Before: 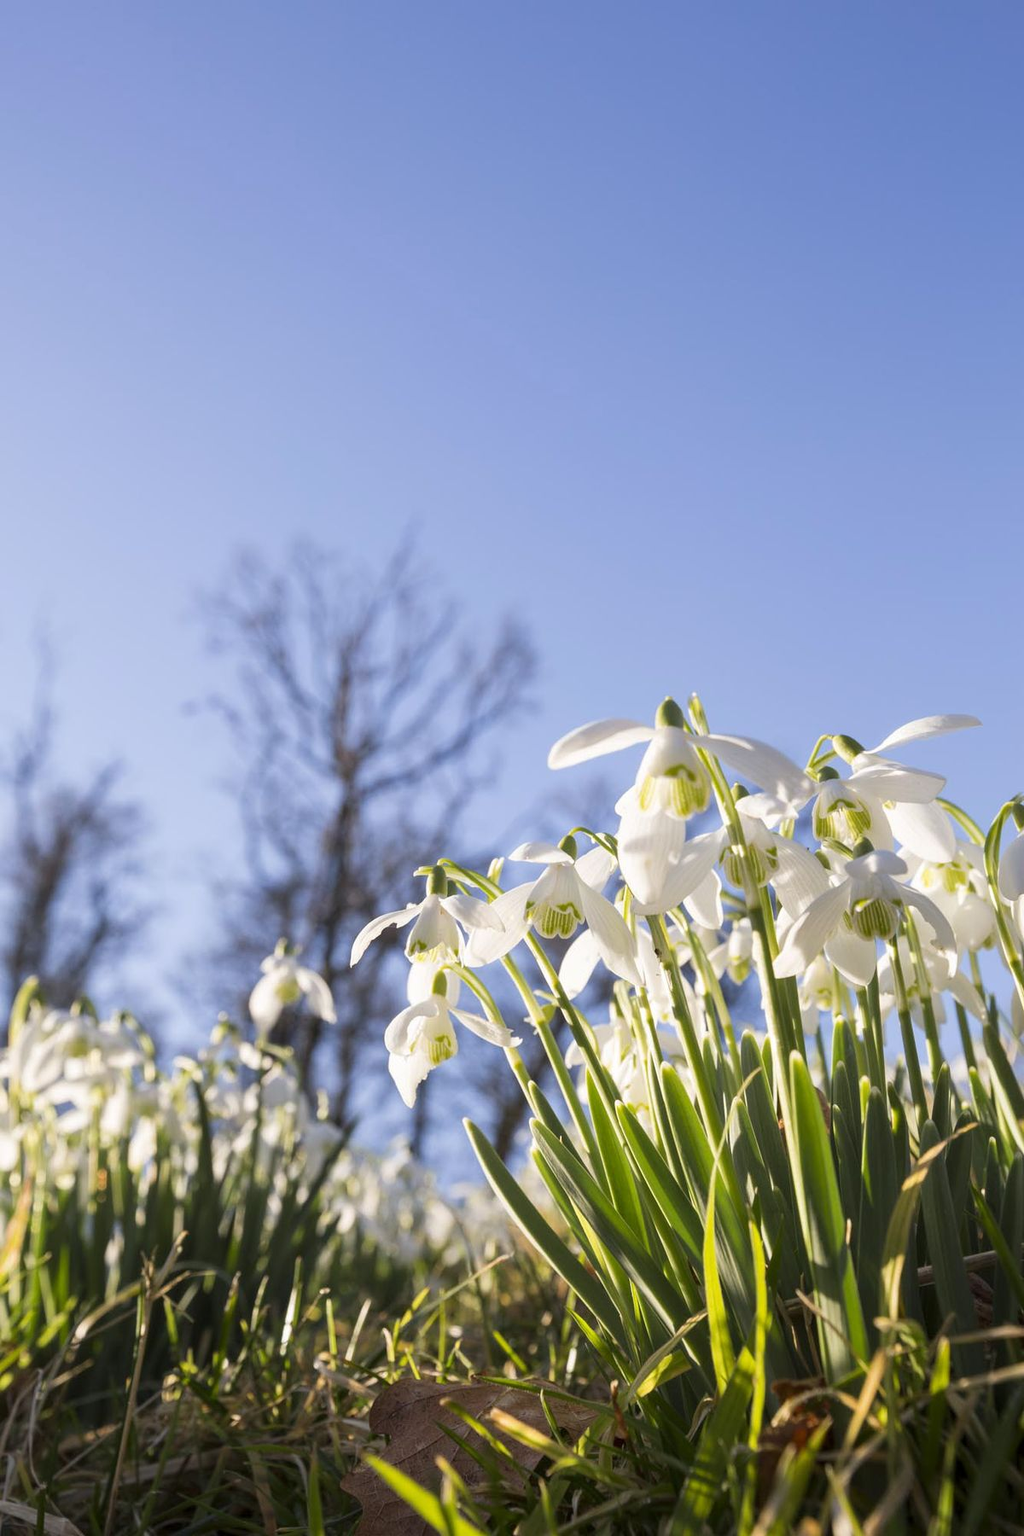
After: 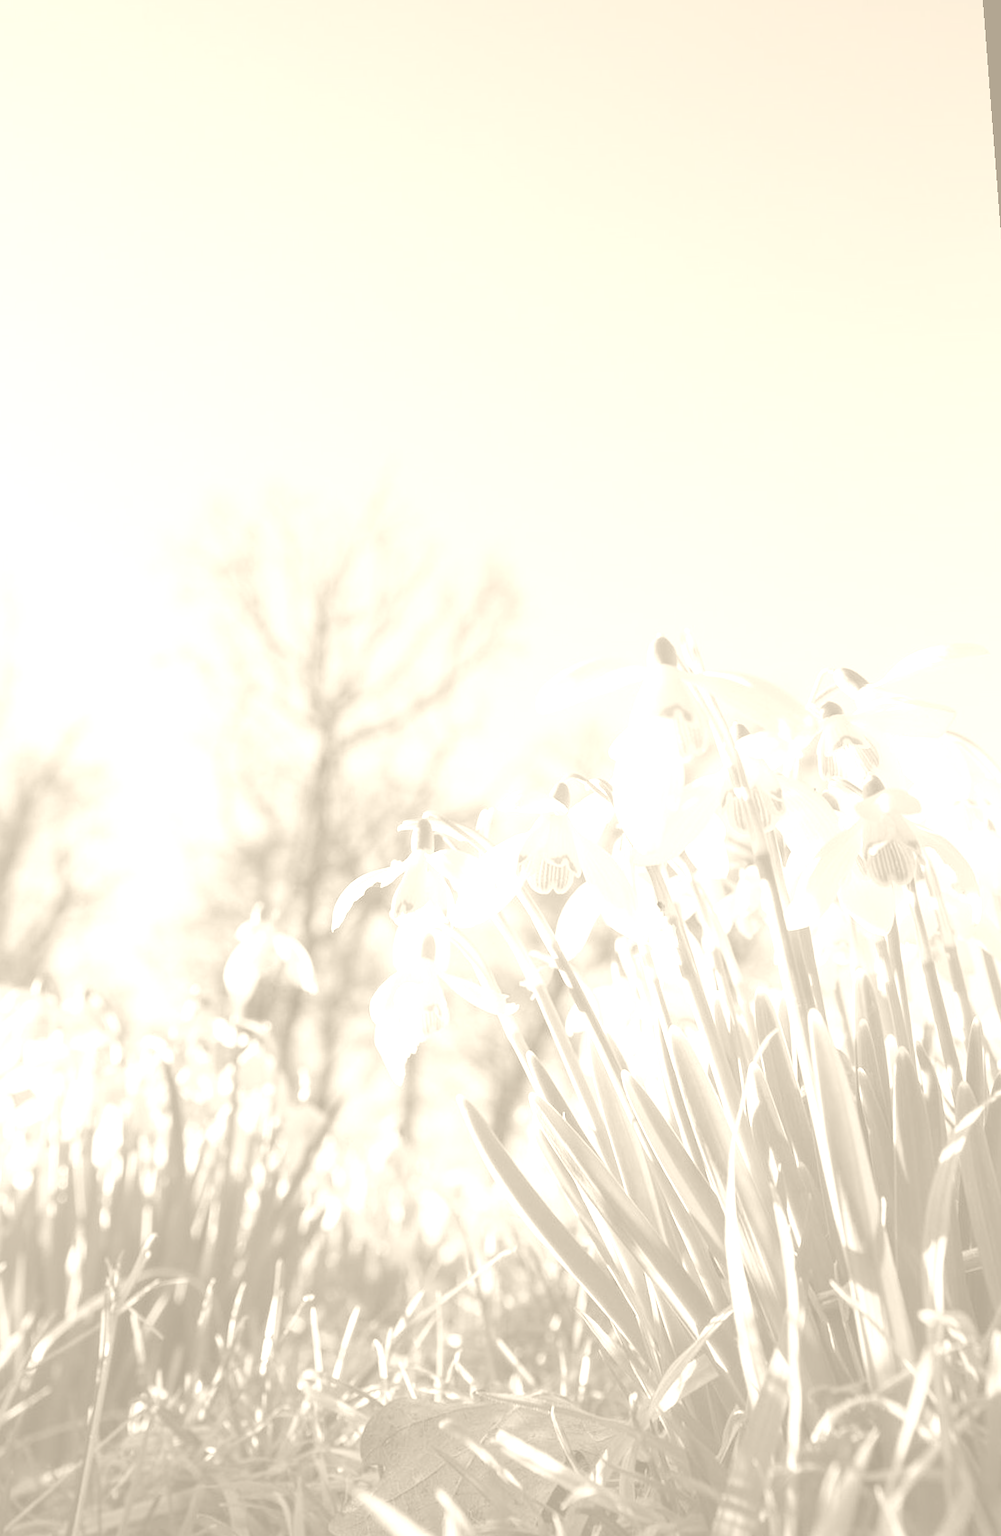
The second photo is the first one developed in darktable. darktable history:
colorize: hue 36°, saturation 71%, lightness 80.79%
rotate and perspective: rotation -1.68°, lens shift (vertical) -0.146, crop left 0.049, crop right 0.912, crop top 0.032, crop bottom 0.96
